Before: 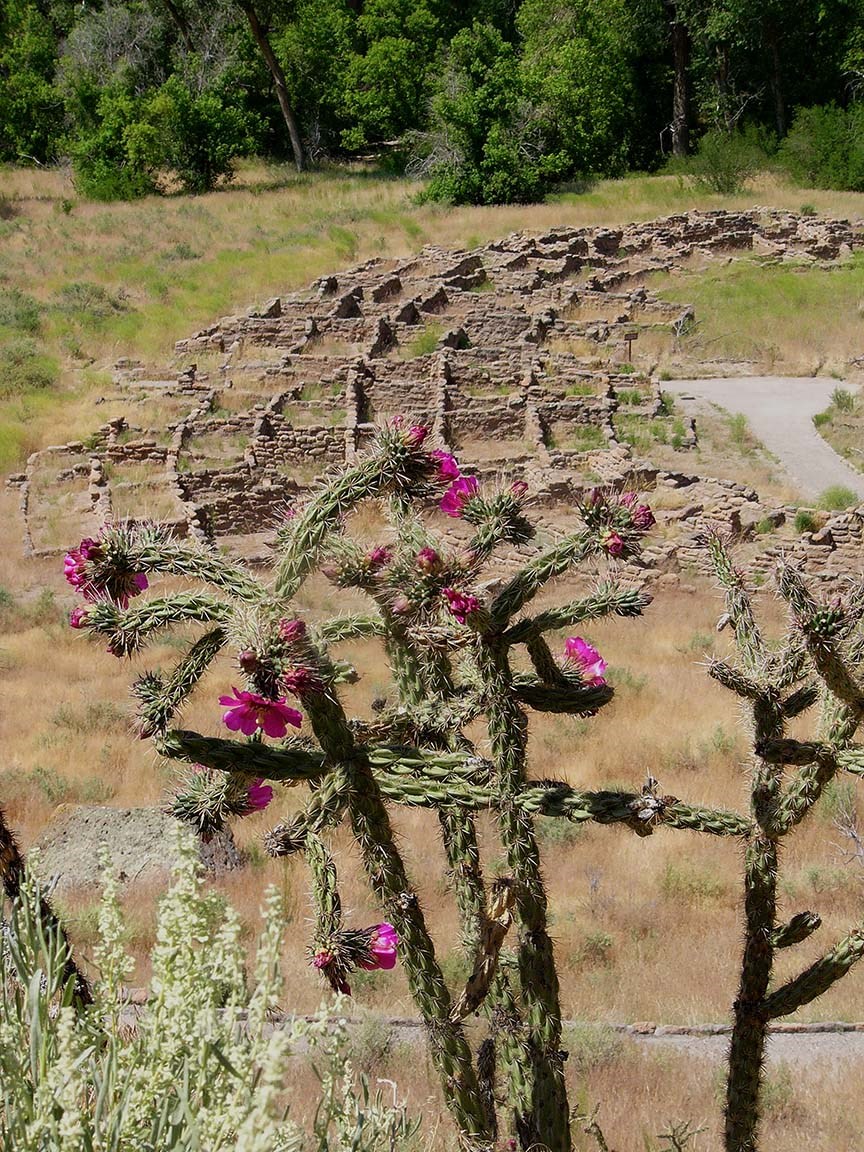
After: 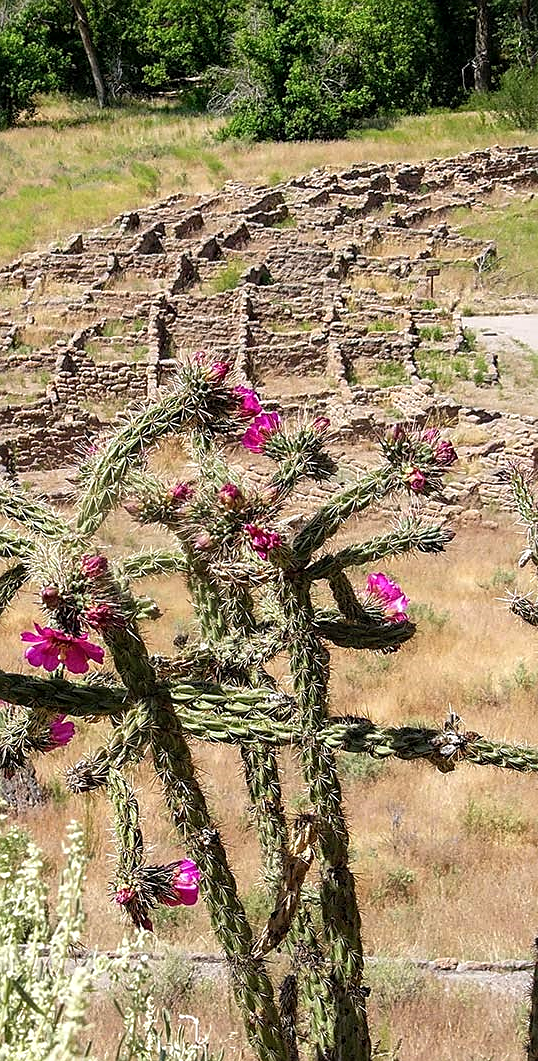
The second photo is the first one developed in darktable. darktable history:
sharpen: on, module defaults
exposure: exposure 0.574 EV, compensate highlight preservation false
crop and rotate: left 22.918%, top 5.629%, right 14.711%, bottom 2.247%
local contrast: on, module defaults
